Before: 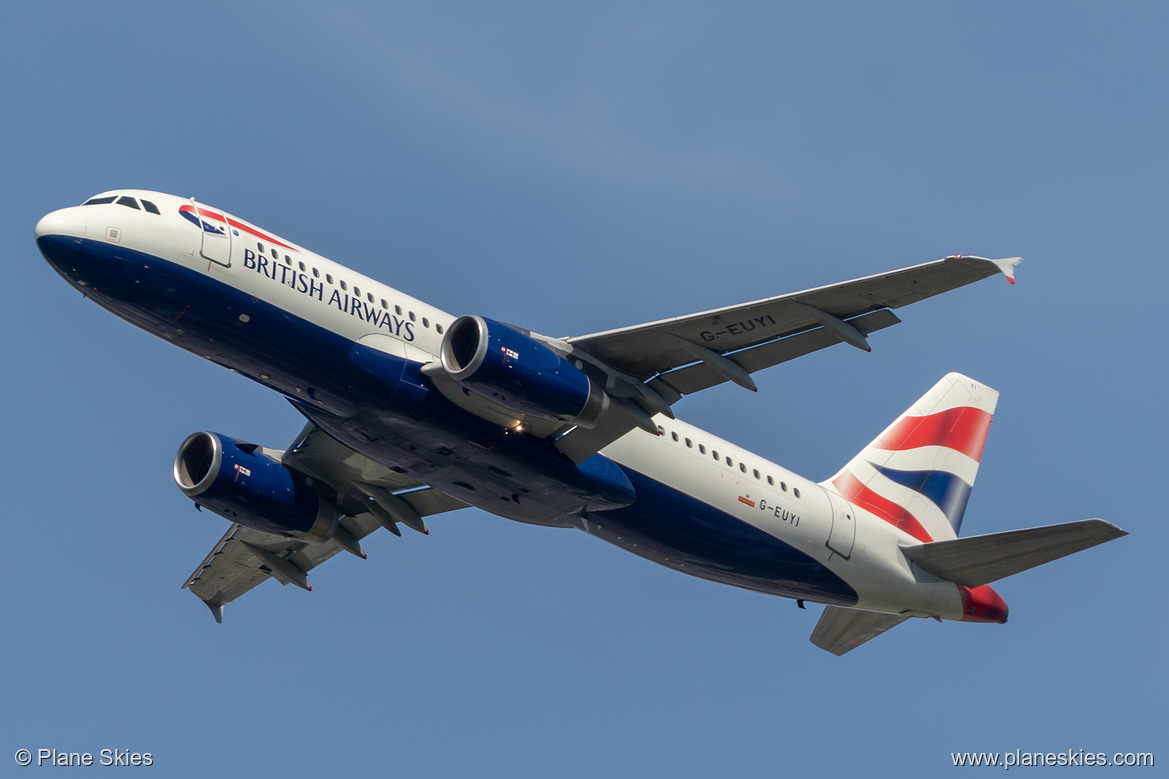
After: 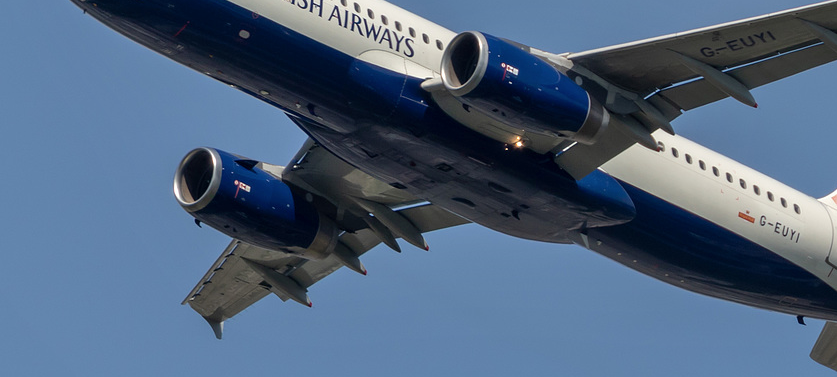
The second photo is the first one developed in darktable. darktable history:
crop: top 36.516%, right 28.348%, bottom 15.007%
shadows and highlights: soften with gaussian
